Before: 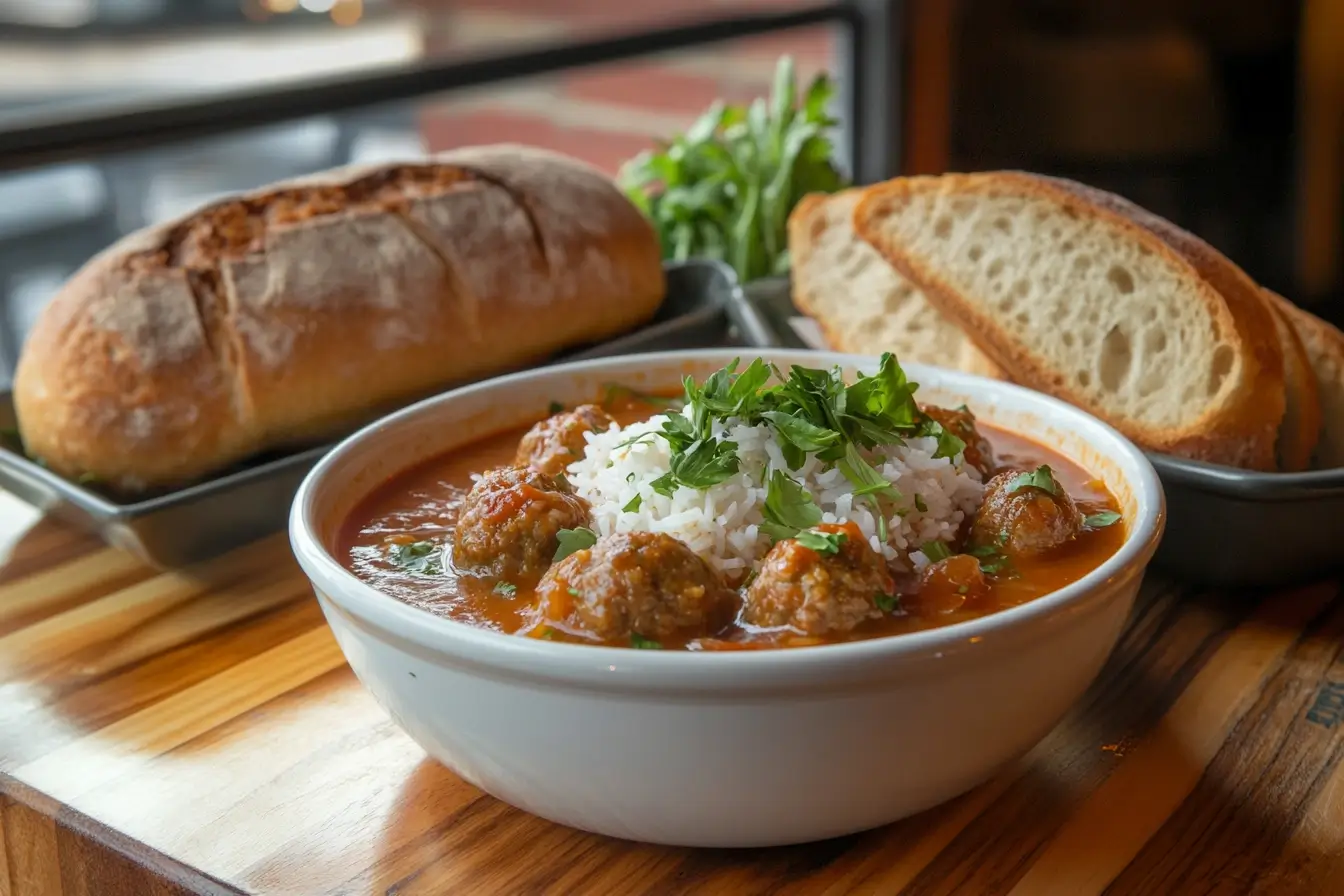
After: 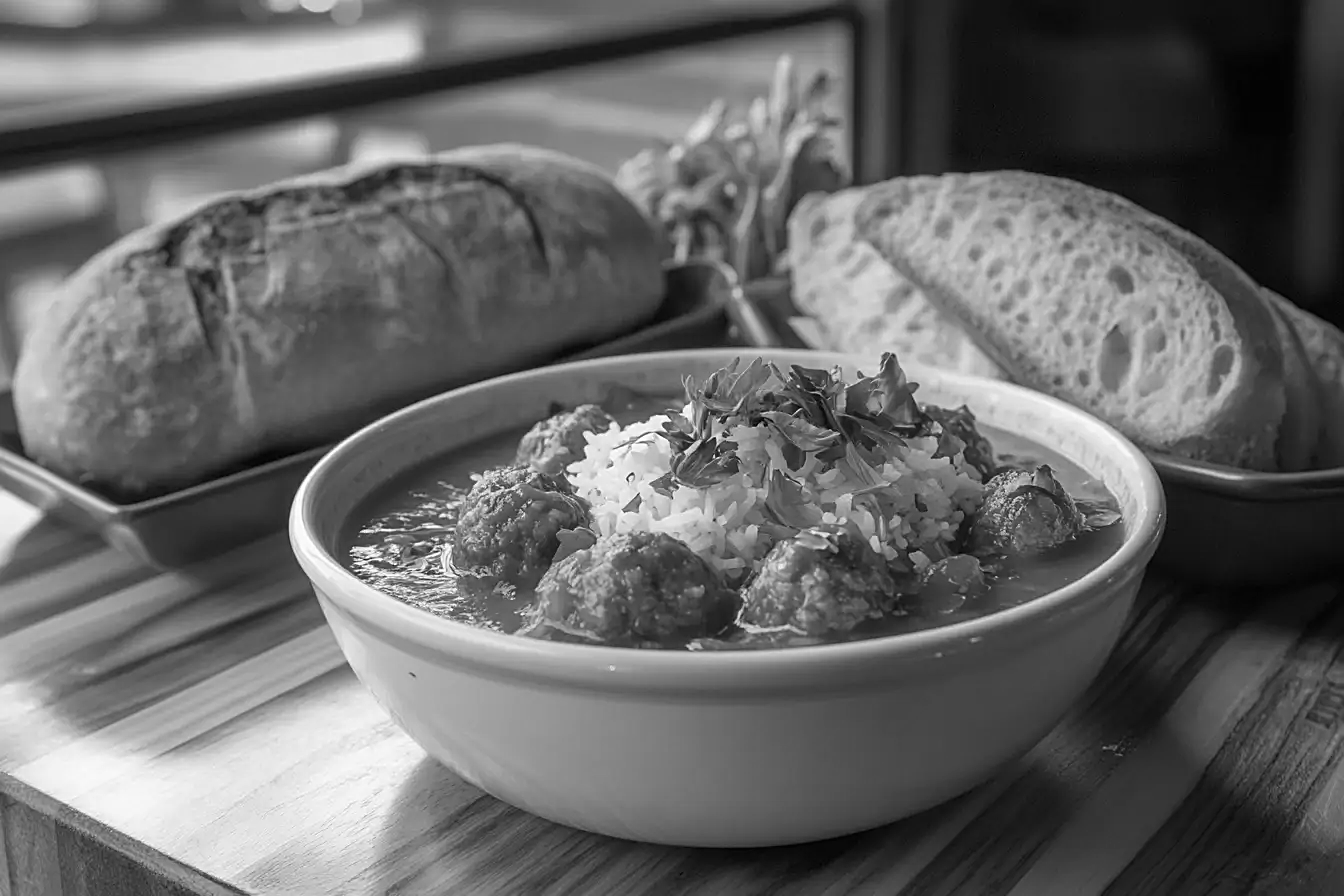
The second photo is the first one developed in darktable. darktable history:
sharpen: on, module defaults
monochrome: on, module defaults
contrast brightness saturation: contrast -0.02, brightness -0.01, saturation 0.03
